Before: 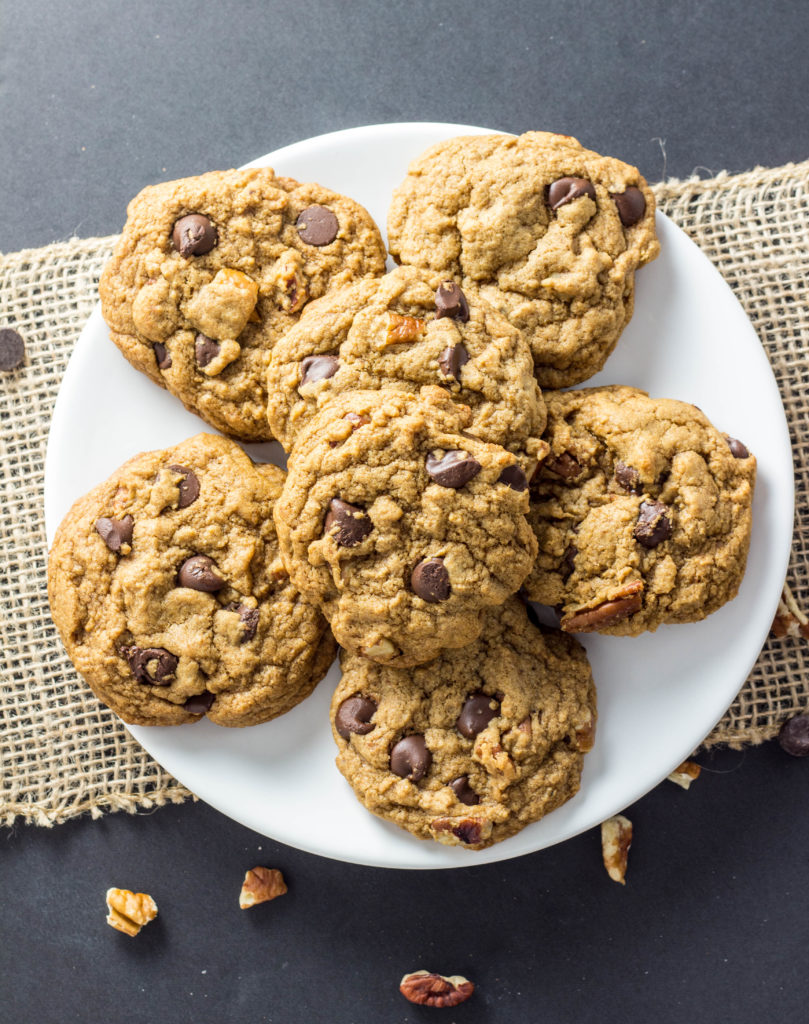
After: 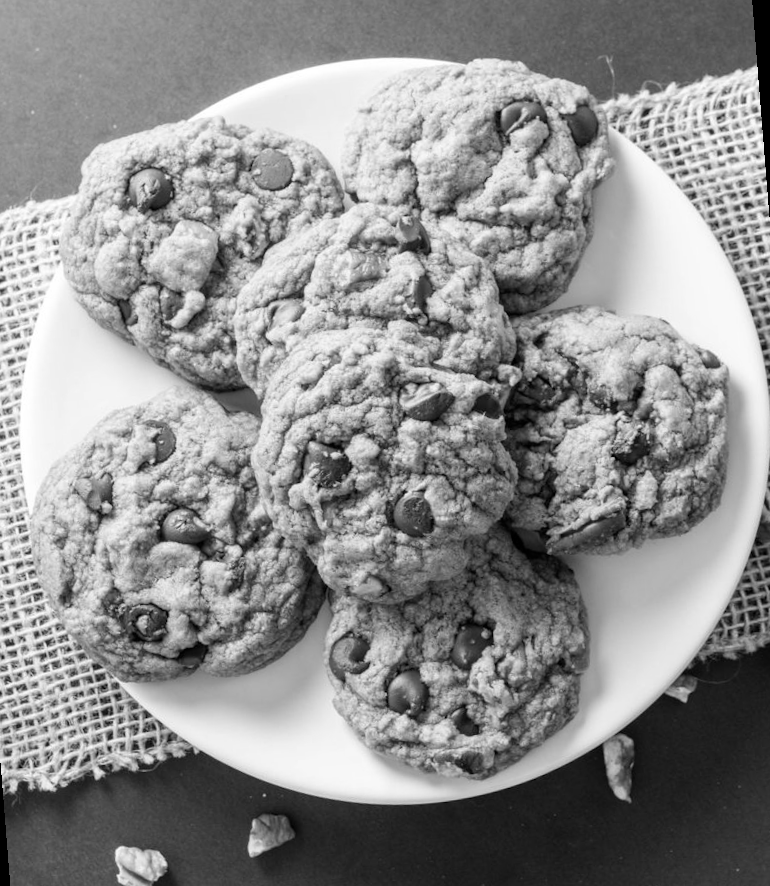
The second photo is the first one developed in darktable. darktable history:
crop and rotate: left 1.774%, right 0.633%, bottom 1.28%
rotate and perspective: rotation -4.57°, crop left 0.054, crop right 0.944, crop top 0.087, crop bottom 0.914
monochrome: on, module defaults
